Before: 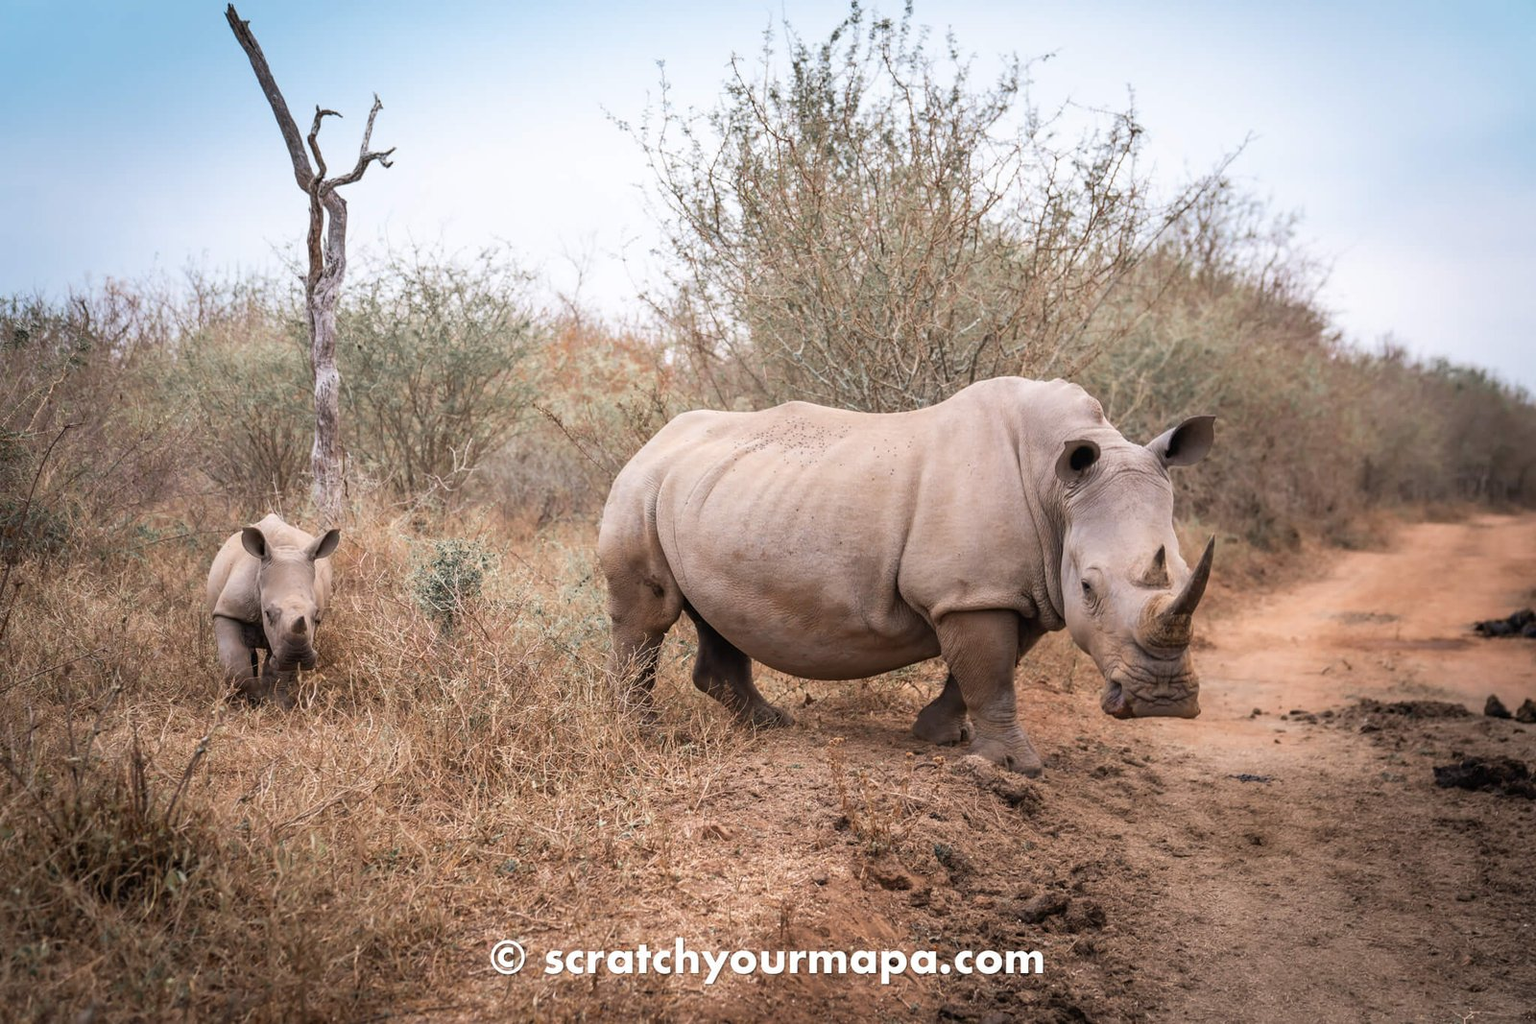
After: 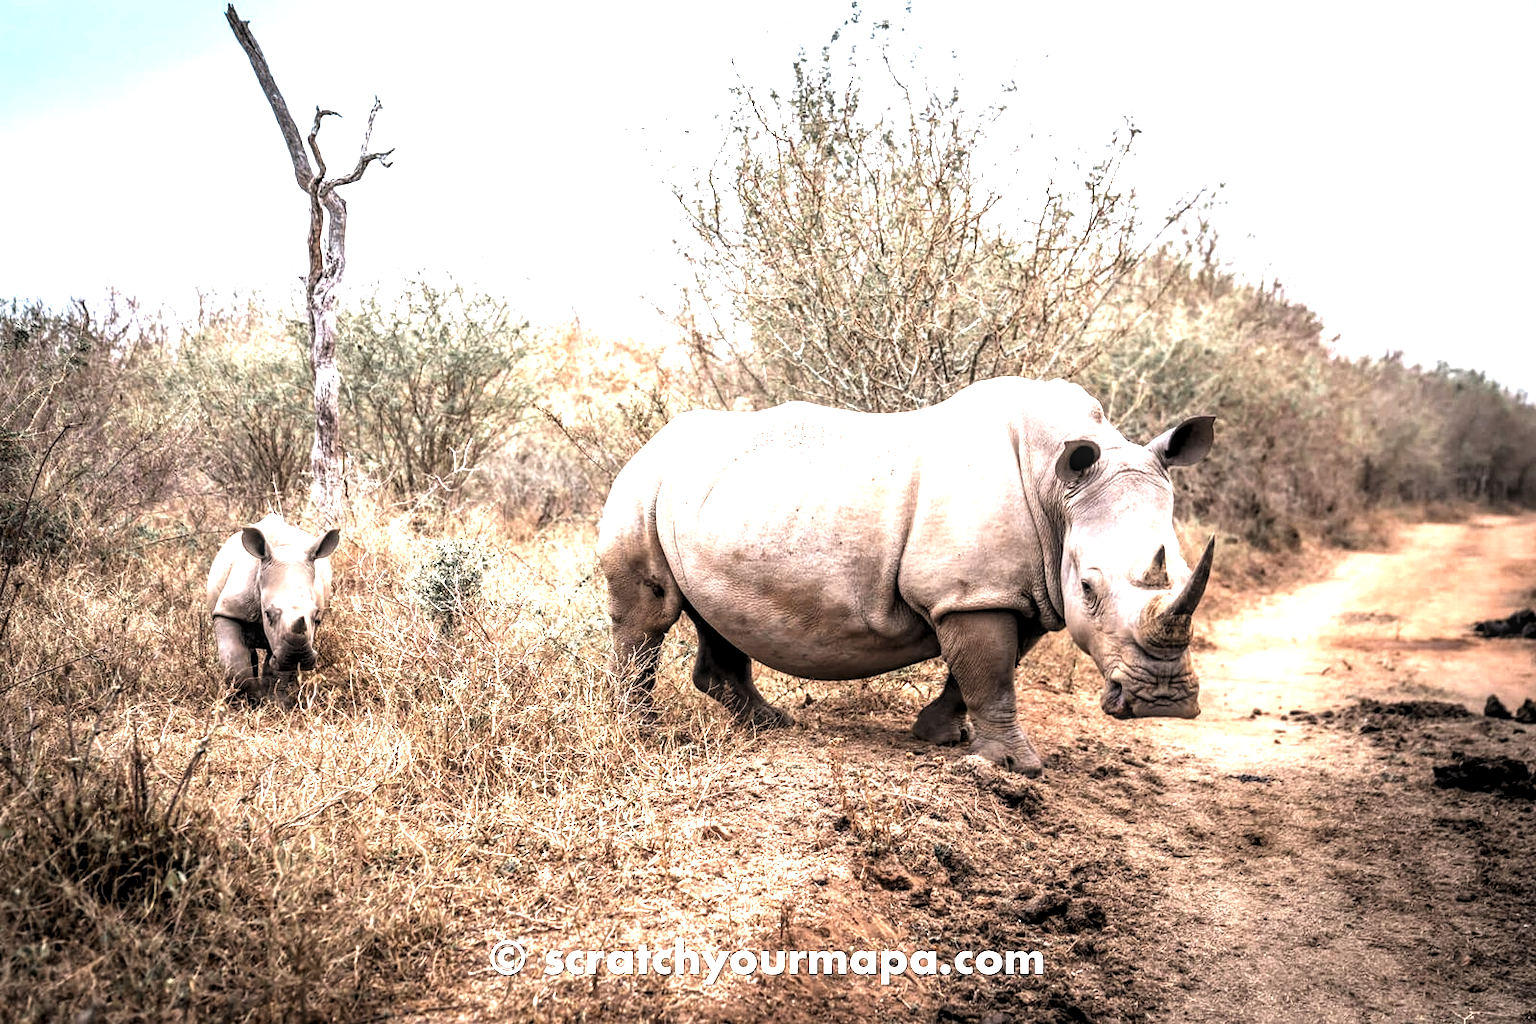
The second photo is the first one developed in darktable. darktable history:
levels: levels [0.129, 0.519, 0.867]
local contrast: detail 139%
exposure: exposure 0.76 EV, compensate exposure bias true, compensate highlight preservation false
